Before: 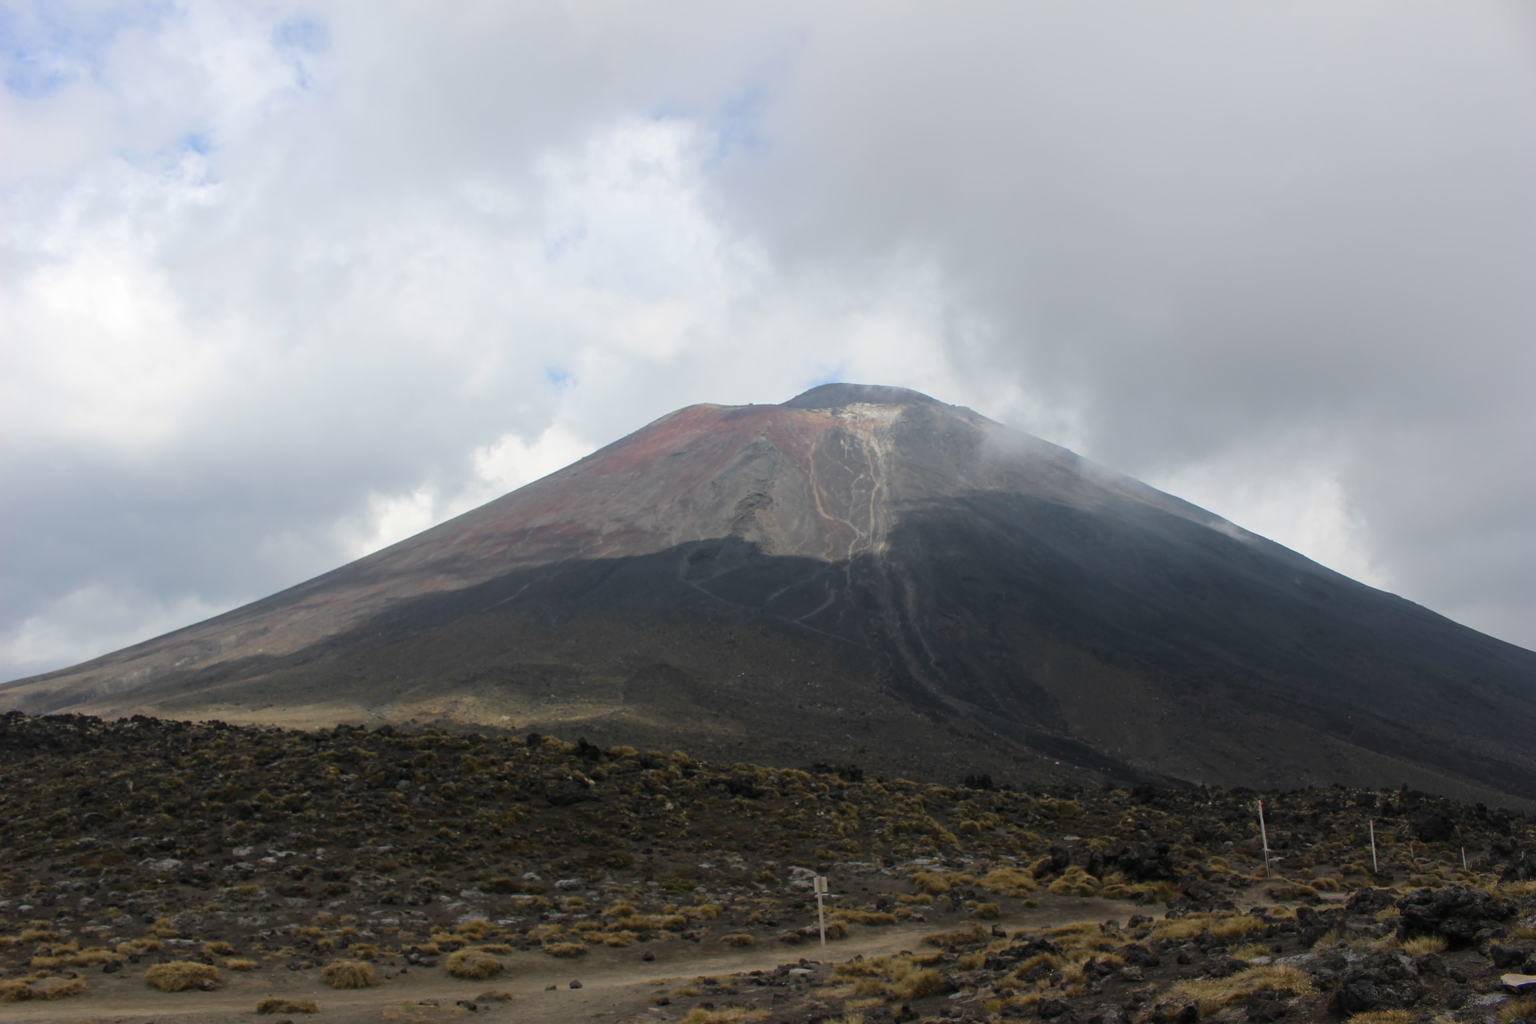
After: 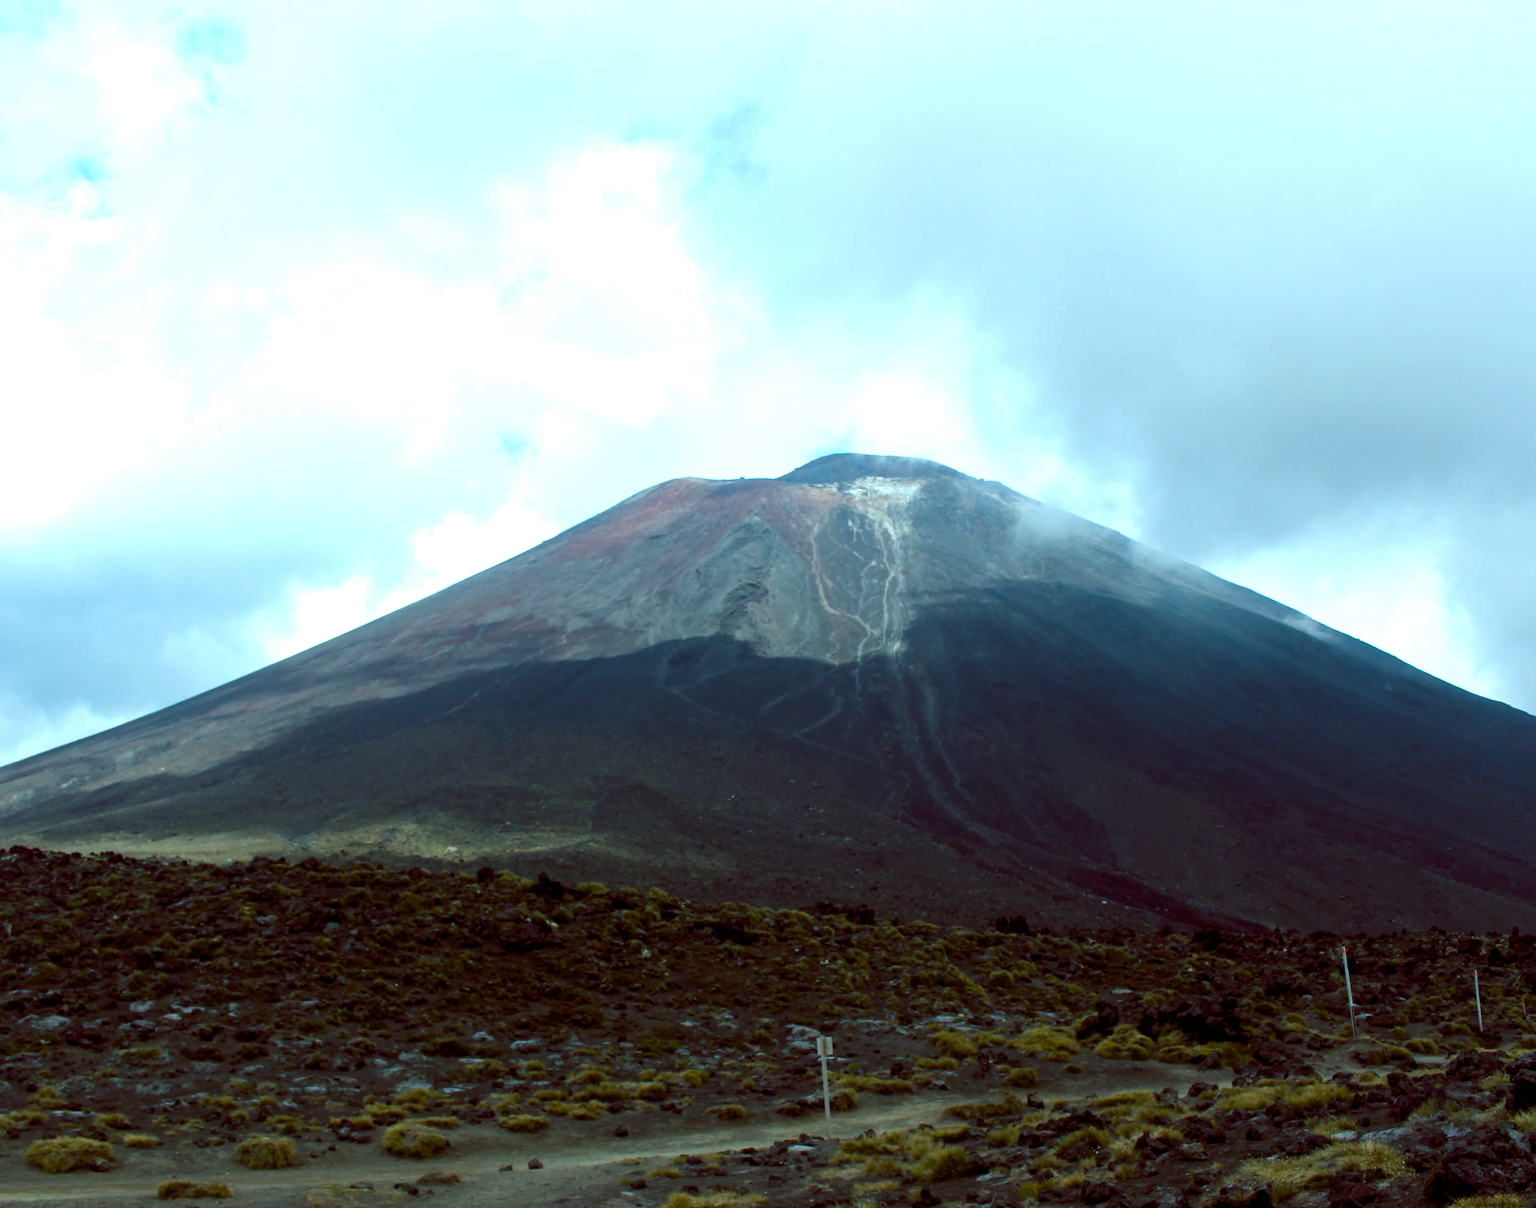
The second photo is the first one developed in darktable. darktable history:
crop: left 8.026%, right 7.374%
color balance rgb: shadows lift › luminance -7.7%, shadows lift › chroma 2.13%, shadows lift › hue 200.79°, power › luminance -7.77%, power › chroma 2.27%, power › hue 220.69°, highlights gain › luminance 15.15%, highlights gain › chroma 4%, highlights gain › hue 209.35°, global offset › luminance -0.21%, global offset › chroma 0.27%, perceptual saturation grading › global saturation 24.42%, perceptual saturation grading › highlights -24.42%, perceptual saturation grading › mid-tones 24.42%, perceptual saturation grading › shadows 40%, perceptual brilliance grading › global brilliance -5%, perceptual brilliance grading › highlights 24.42%, perceptual brilliance grading › mid-tones 7%, perceptual brilliance grading › shadows -5%
